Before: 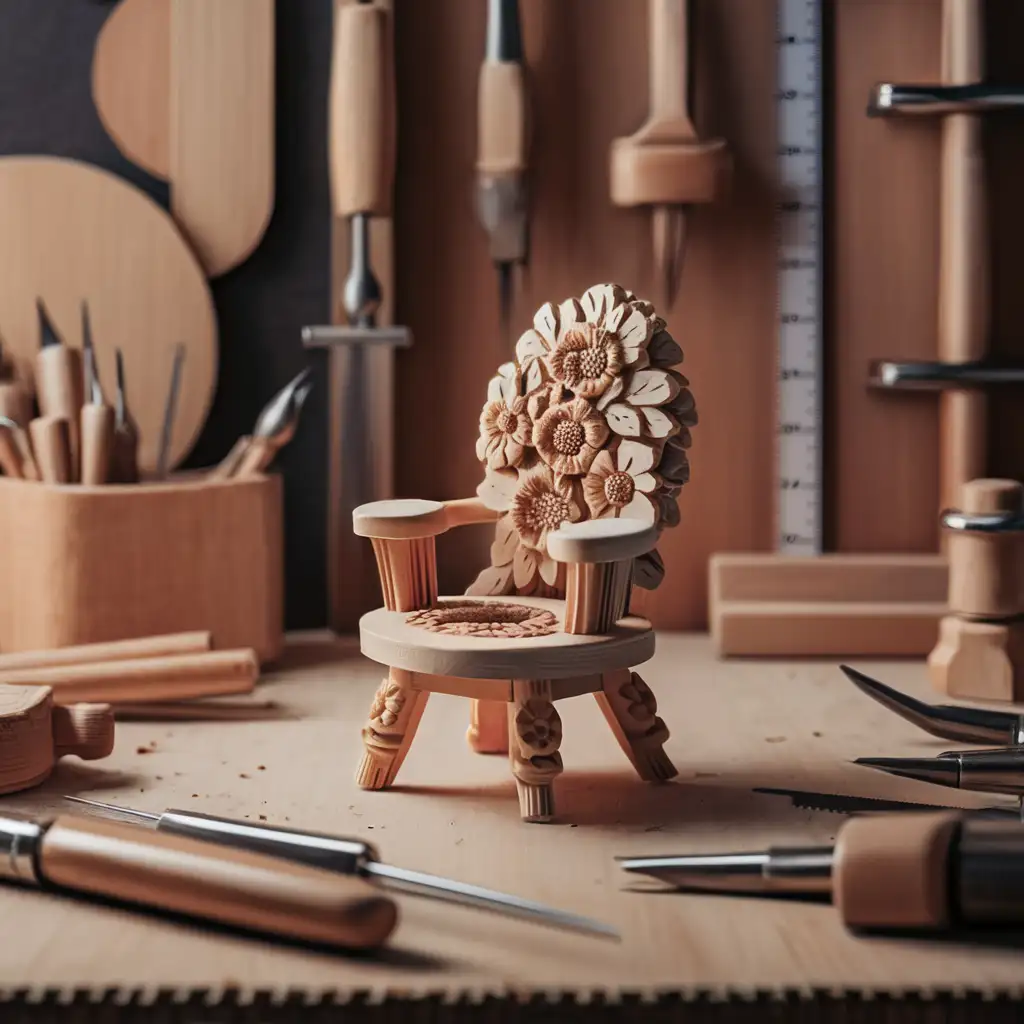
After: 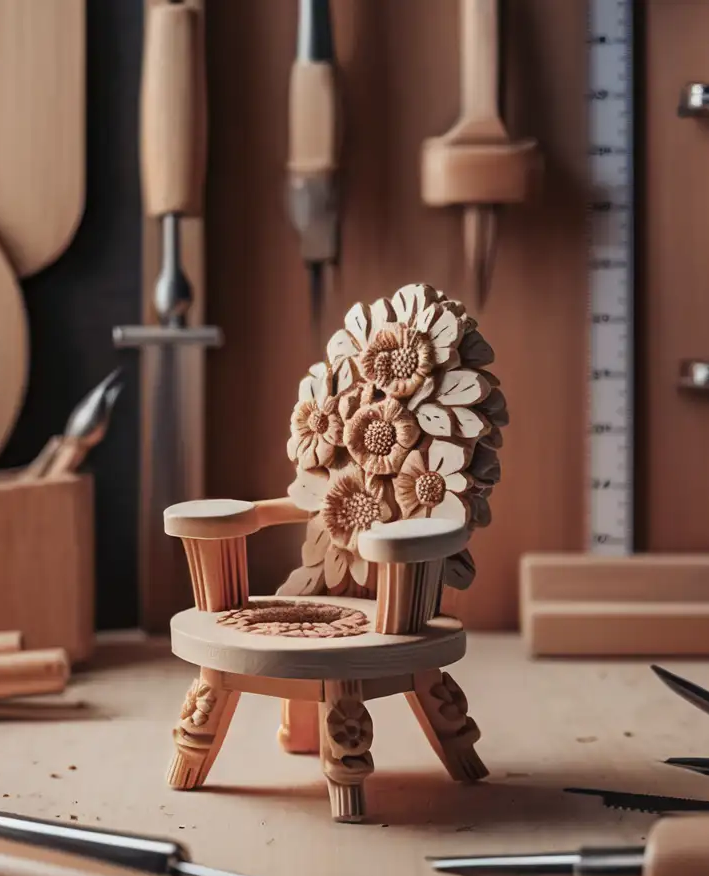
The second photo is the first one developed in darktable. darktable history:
crop: left 18.553%, right 12.183%, bottom 14.384%
